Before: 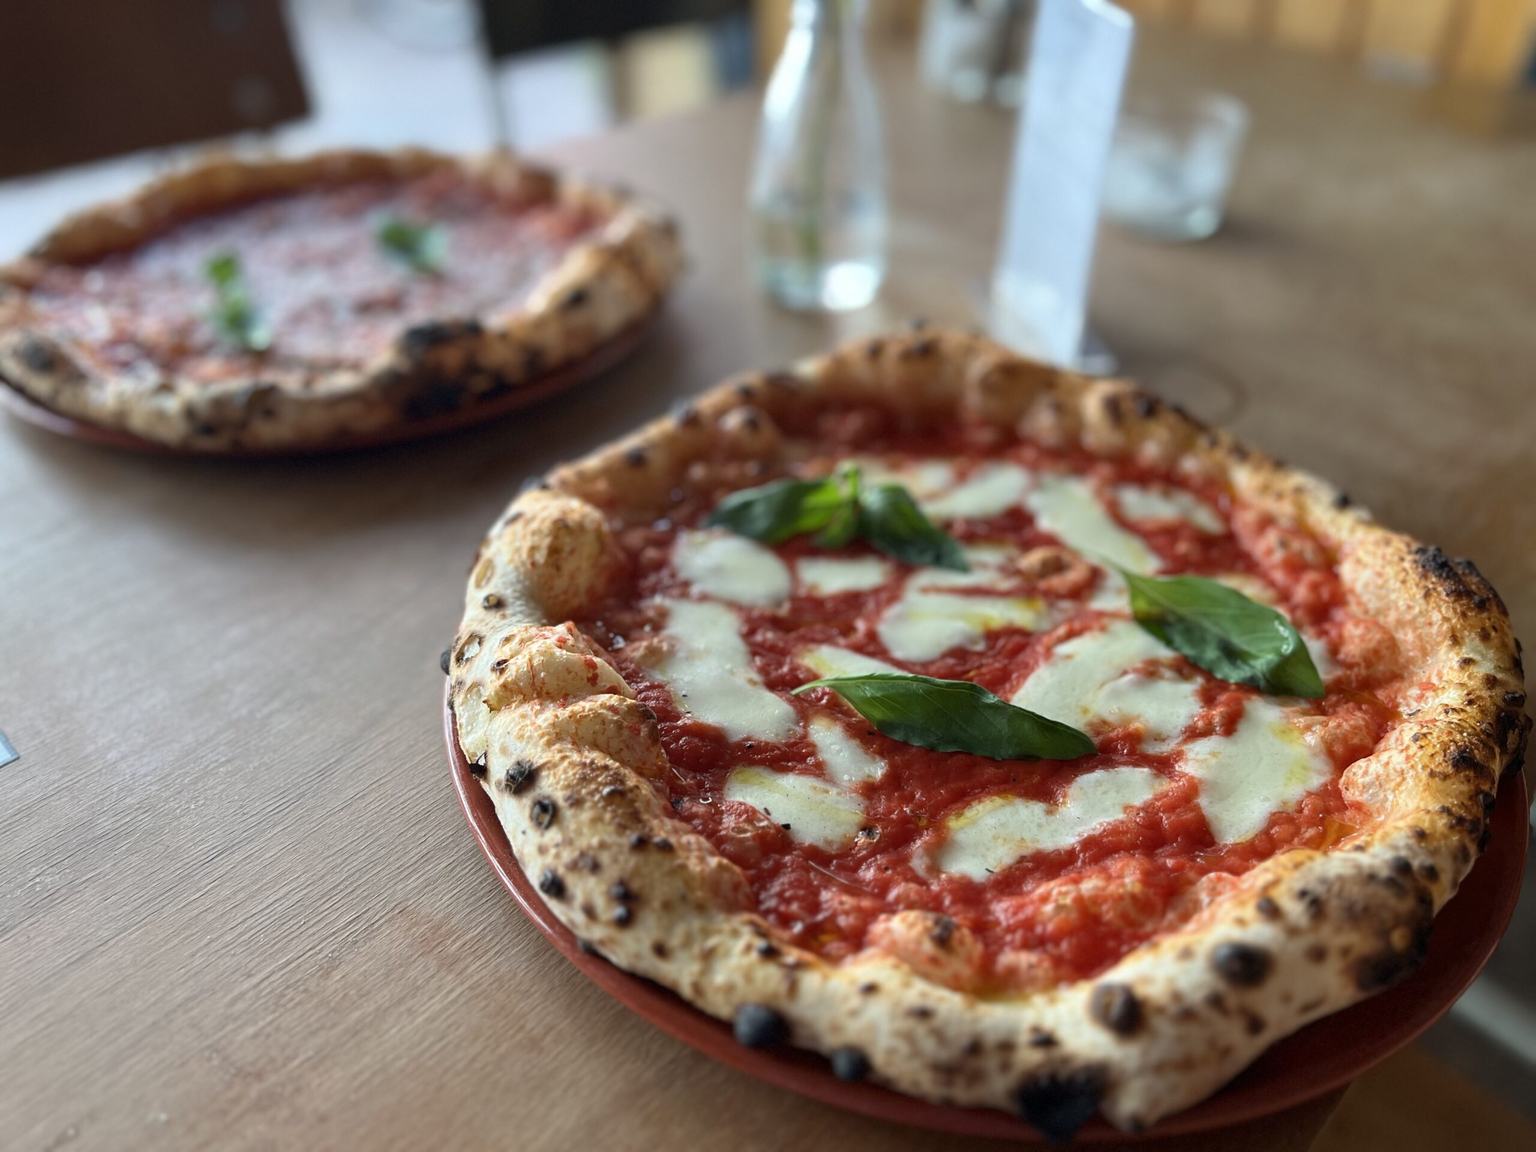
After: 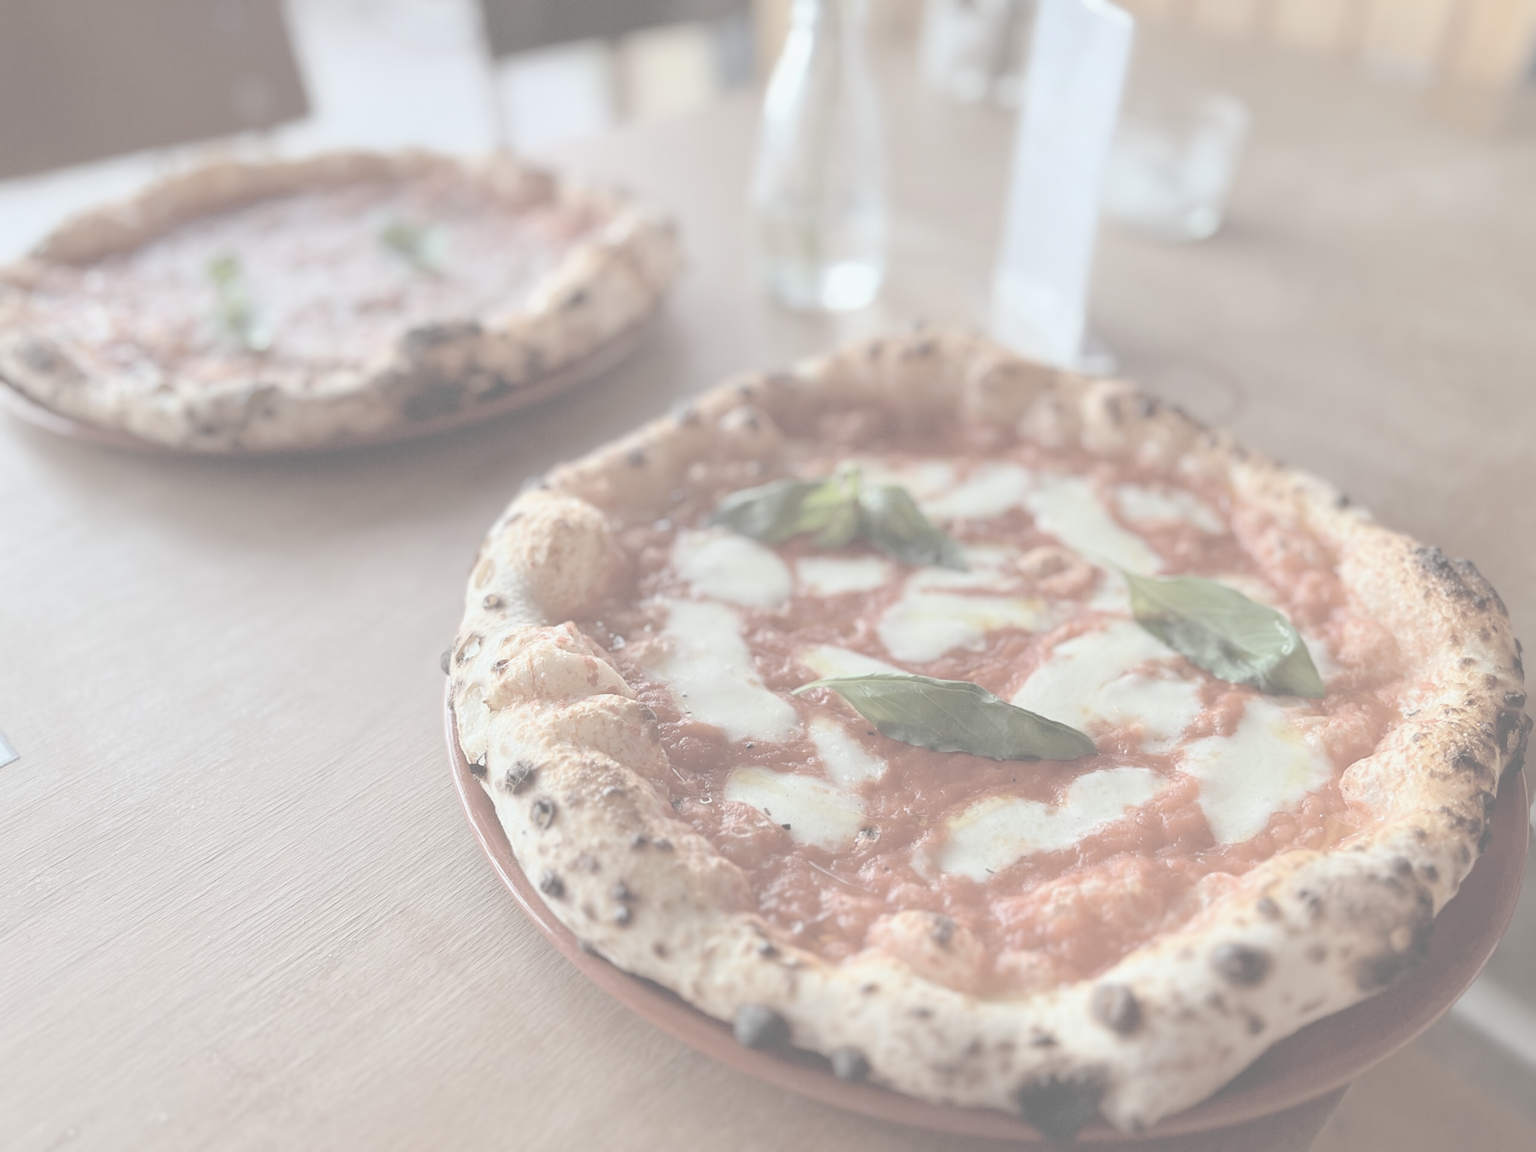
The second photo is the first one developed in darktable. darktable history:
rgb levels: mode RGB, independent channels, levels [[0, 0.5, 1], [0, 0.521, 1], [0, 0.536, 1]]
exposure: black level correction 0.001, exposure 0.5 EV, compensate exposure bias true, compensate highlight preservation false
contrast brightness saturation: contrast -0.32, brightness 0.75, saturation -0.78
